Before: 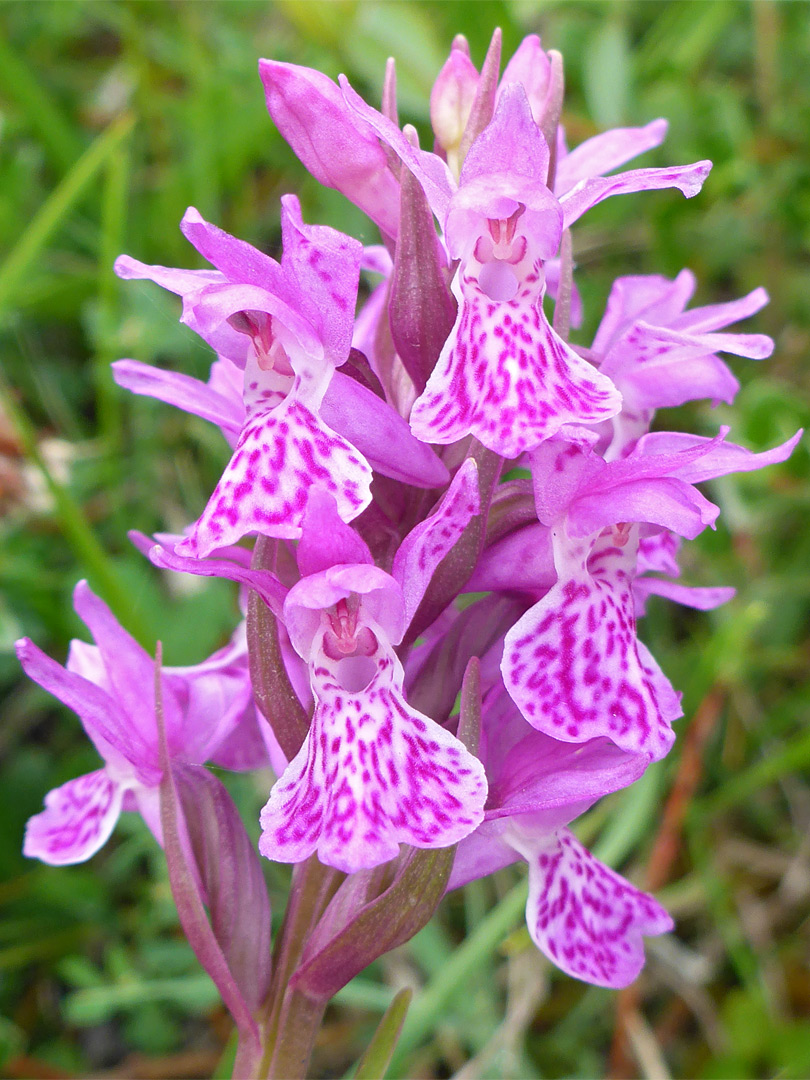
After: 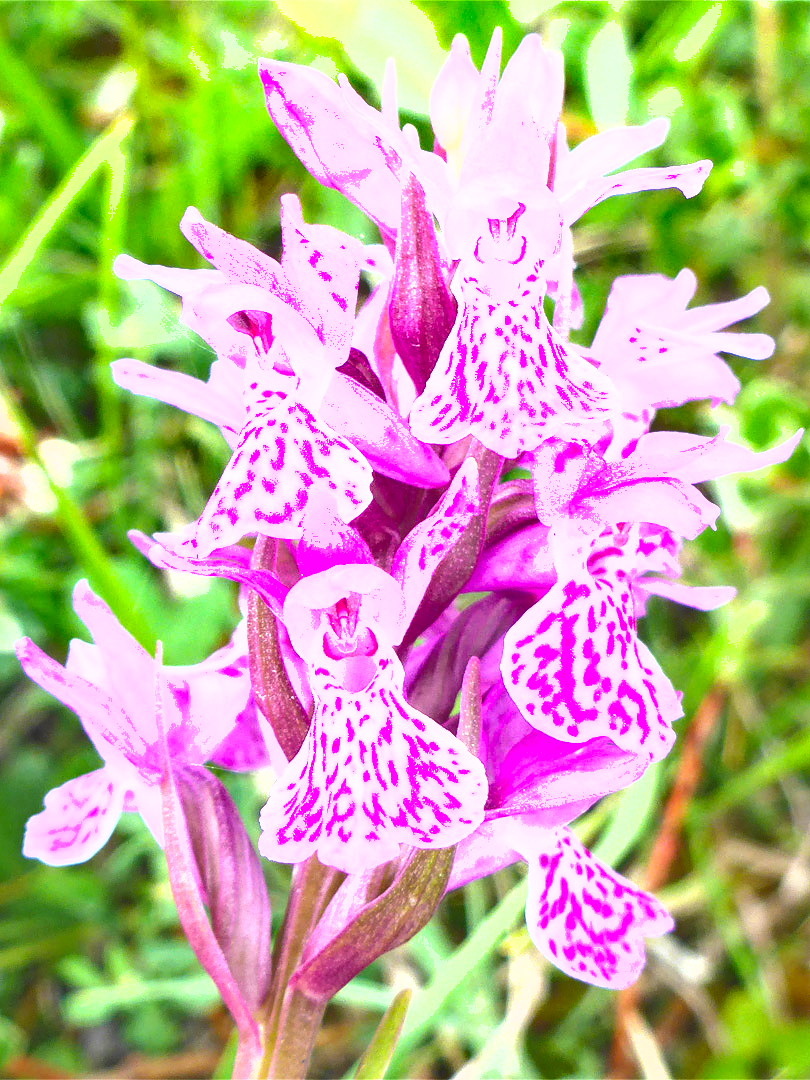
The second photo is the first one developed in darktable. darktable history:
local contrast: detail 109%
shadows and highlights: shadows 52.39, soften with gaussian
exposure: black level correction 0, exposure 1.75 EV, compensate exposure bias true, compensate highlight preservation false
